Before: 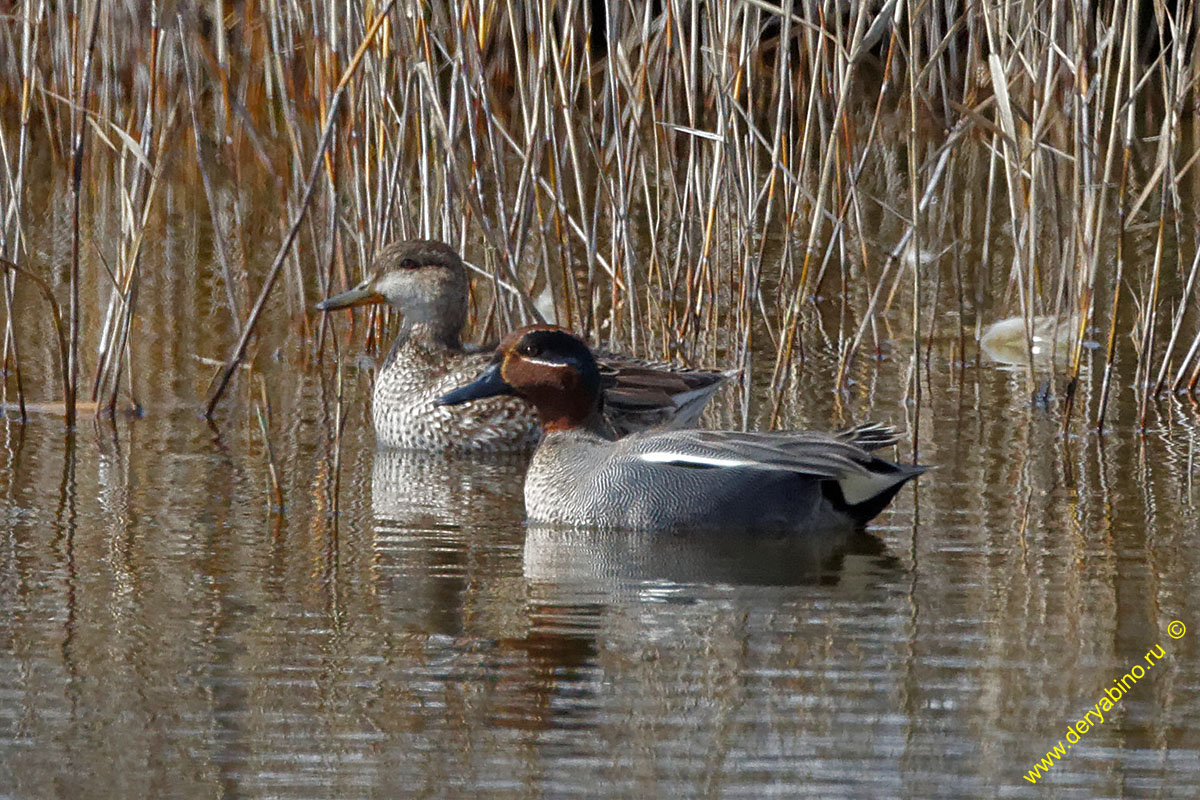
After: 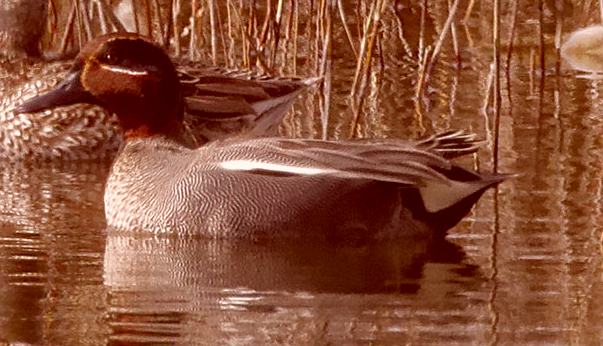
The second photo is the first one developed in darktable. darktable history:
color correction: highlights a* 9.03, highlights b* 8.71, shadows a* 40, shadows b* 40, saturation 0.8
crop: left 35.03%, top 36.625%, right 14.663%, bottom 20.057%
bloom: size 5%, threshold 95%, strength 15%
